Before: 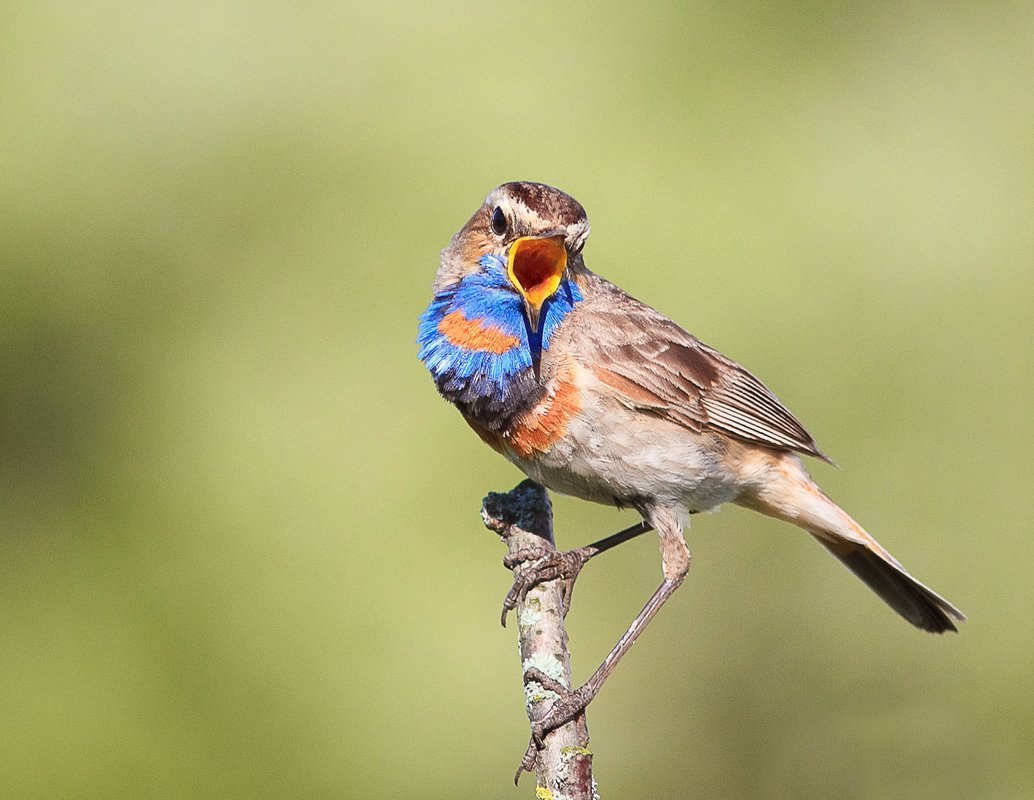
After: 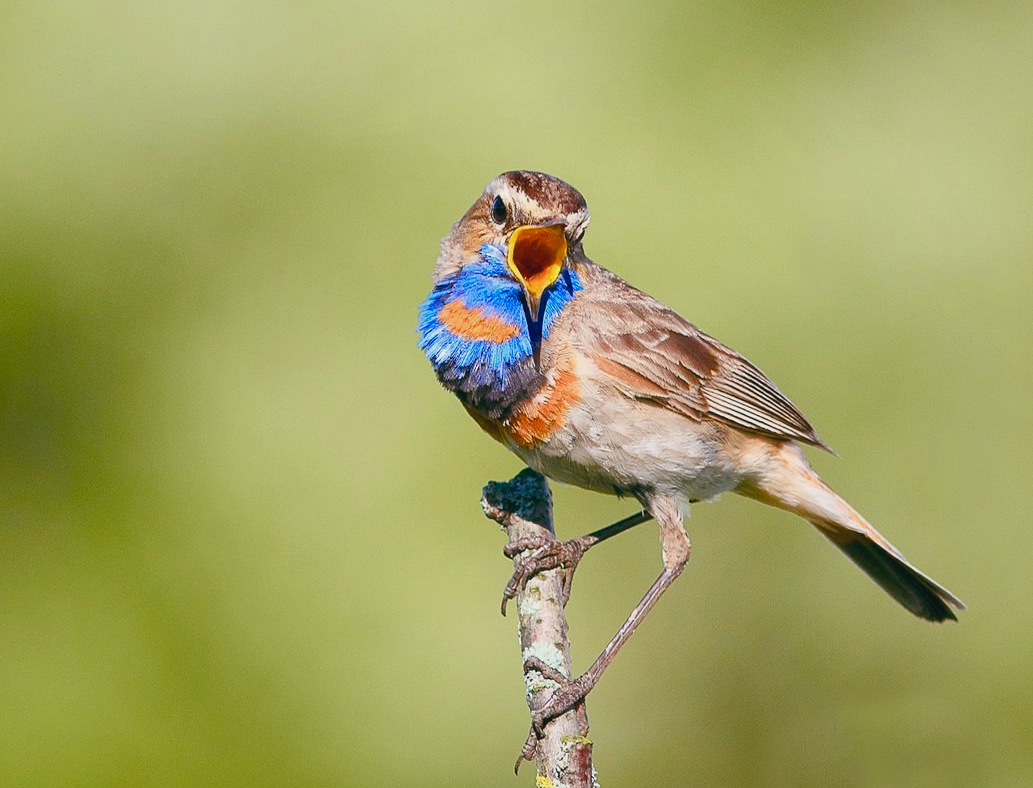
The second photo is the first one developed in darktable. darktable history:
crop: top 1.46%, right 0.094%
contrast brightness saturation: contrast -0.094, saturation -0.083
color balance rgb: global offset › luminance -0.329%, global offset › chroma 0.114%, global offset › hue 166.82°, perceptual saturation grading › global saturation 20%, perceptual saturation grading › highlights -25.892%, perceptual saturation grading › shadows 49.633%, global vibrance 22.697%
